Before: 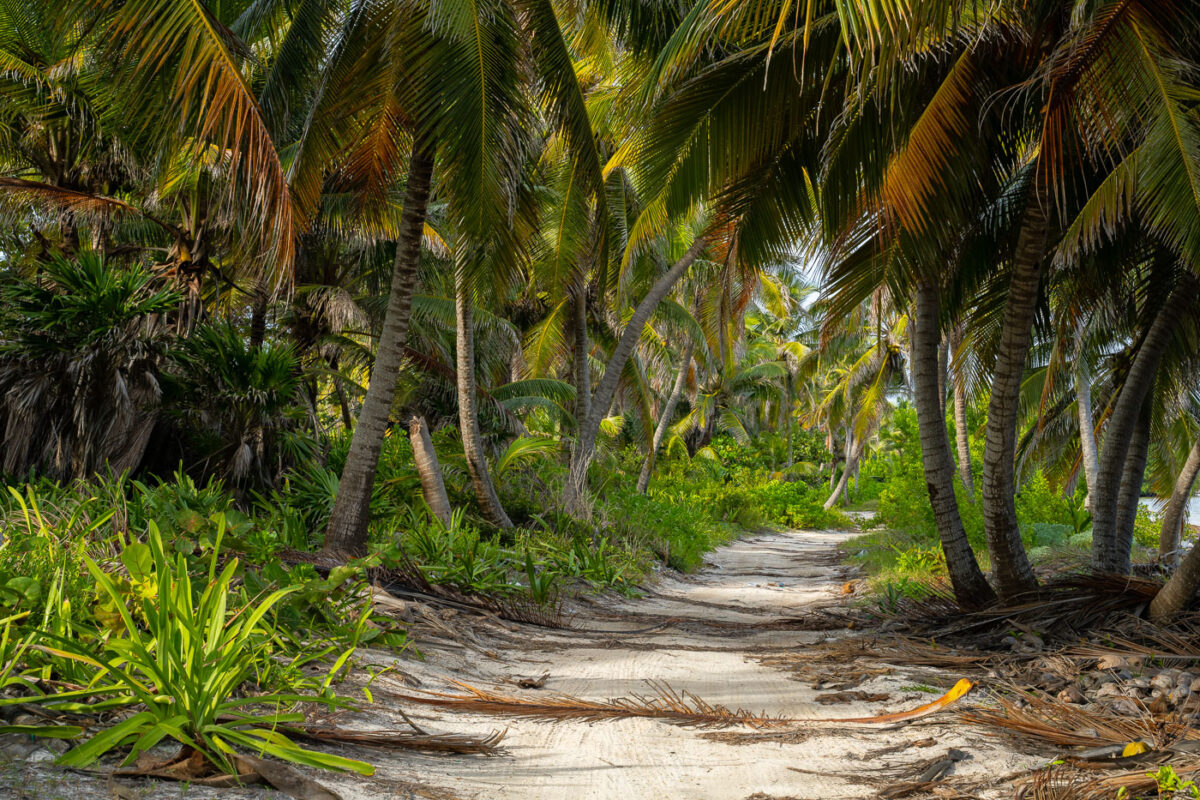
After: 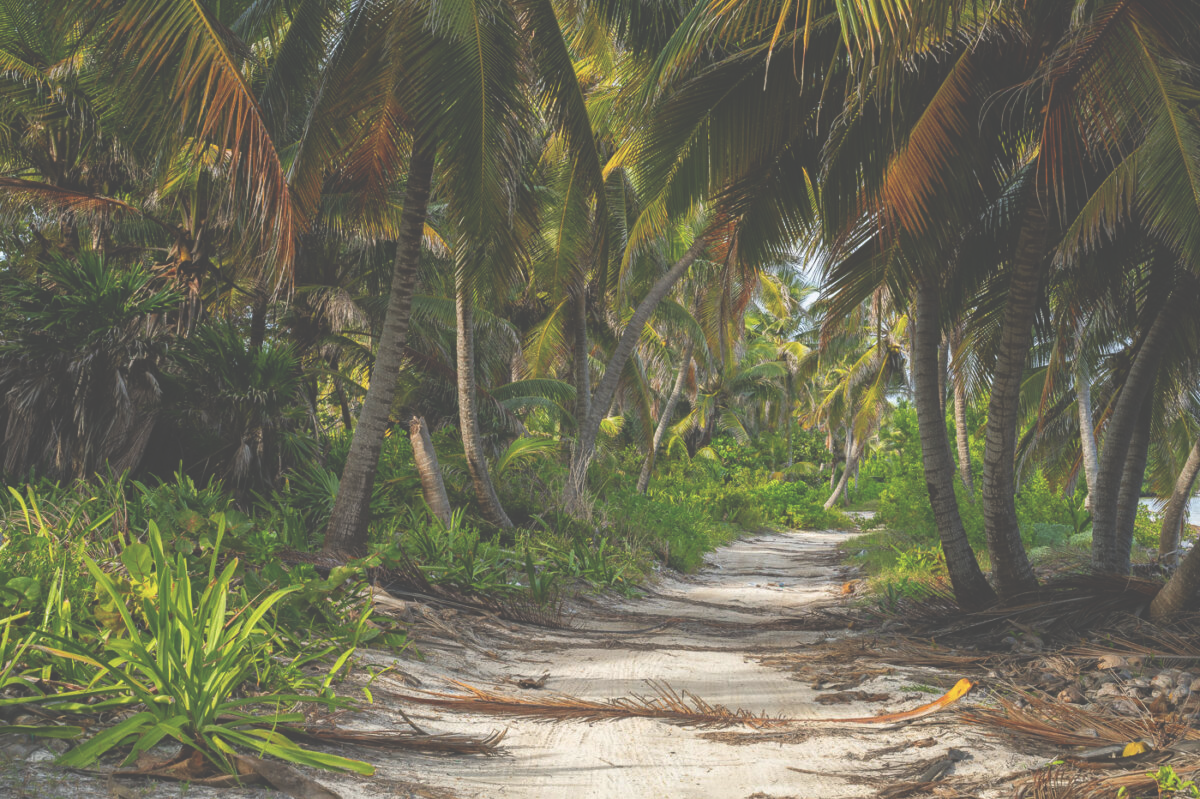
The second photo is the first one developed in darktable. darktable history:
exposure: black level correction -0.062, exposure -0.05 EV, compensate highlight preservation false
crop: bottom 0.071%
